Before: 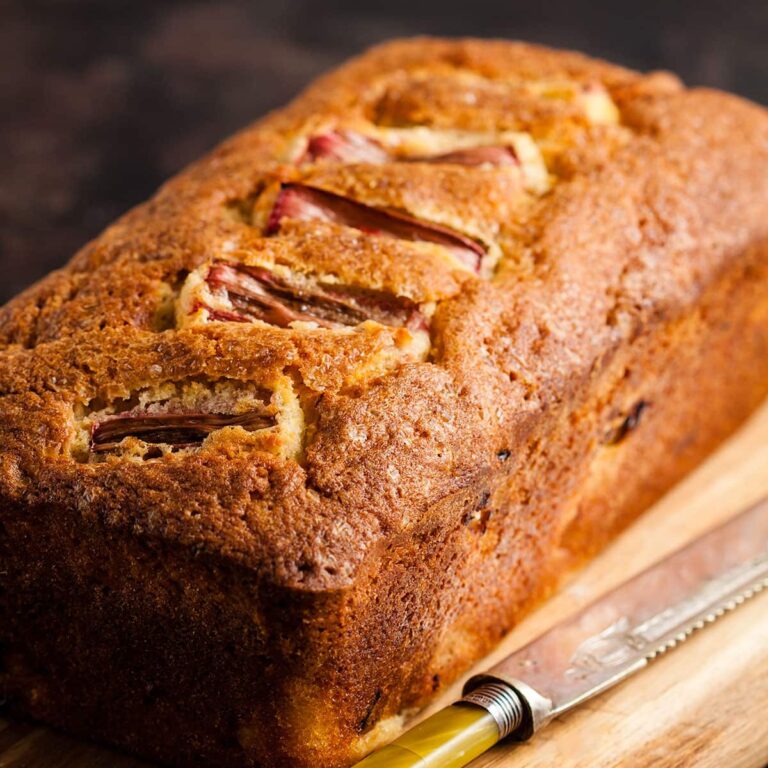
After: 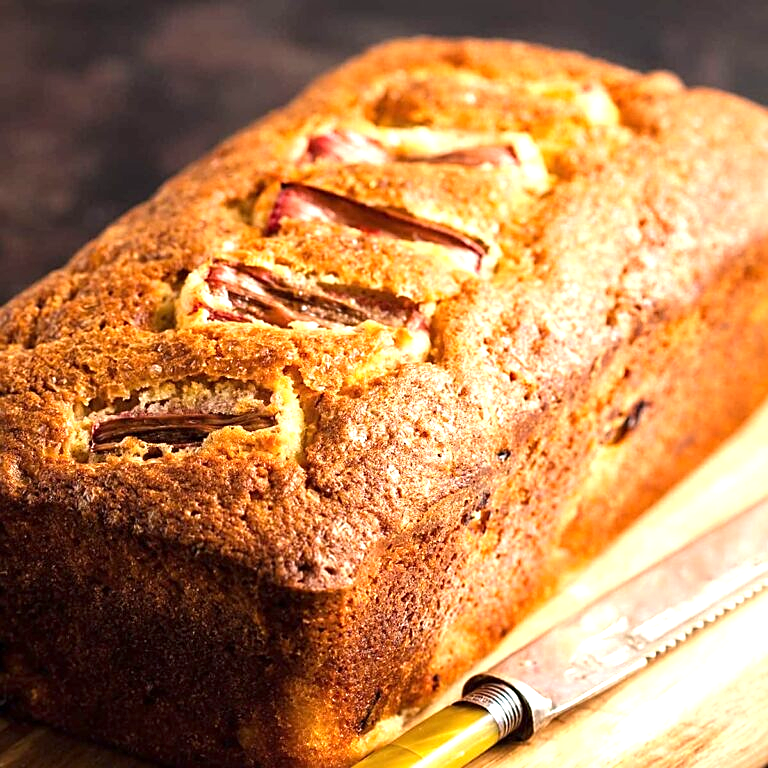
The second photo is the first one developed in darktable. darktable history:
sharpen: on, module defaults
exposure: exposure 0.921 EV, compensate highlight preservation false
